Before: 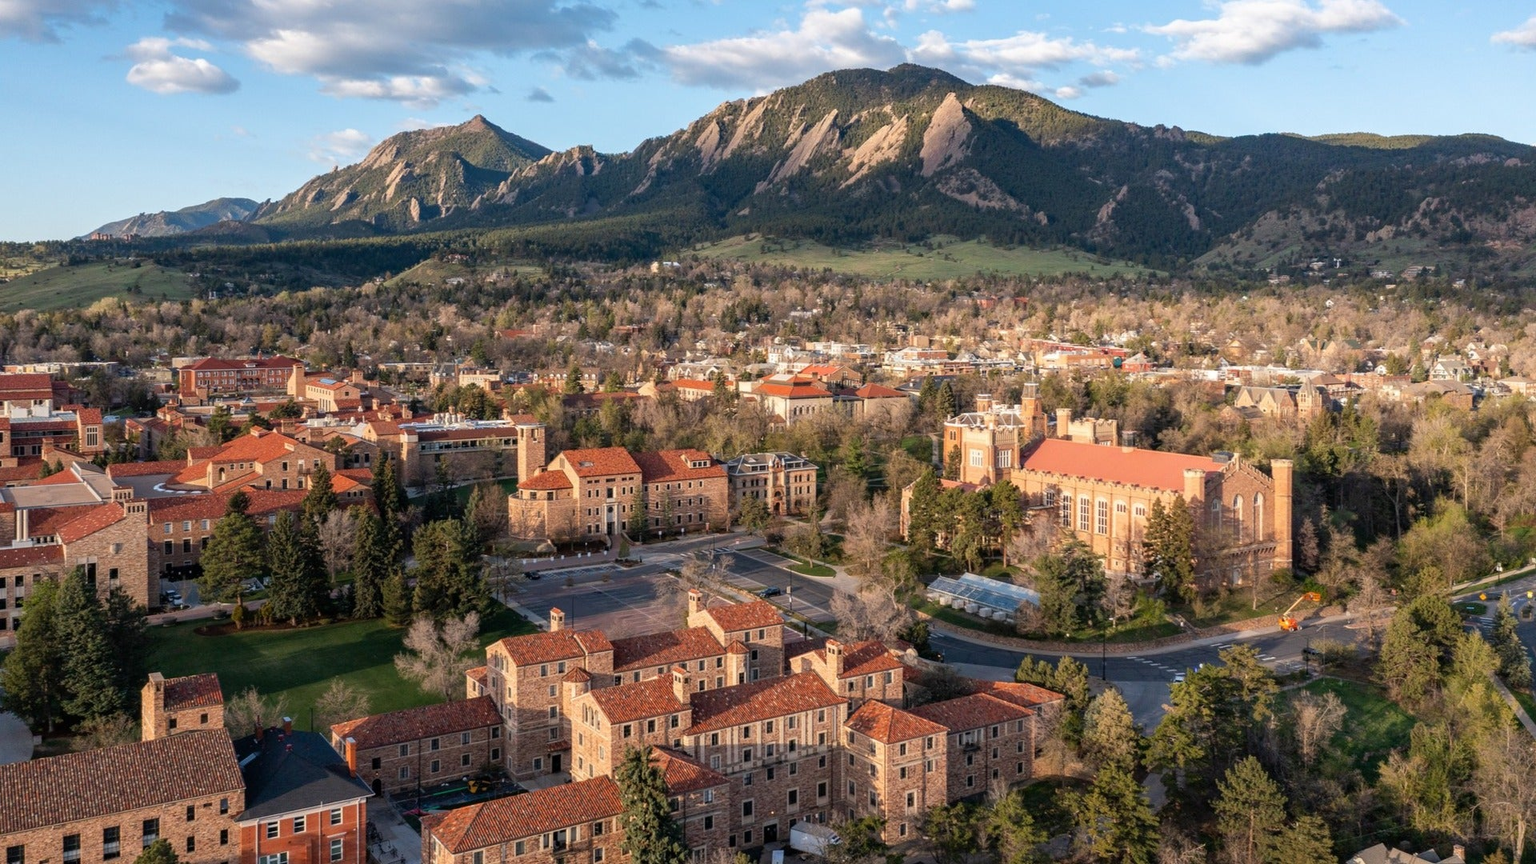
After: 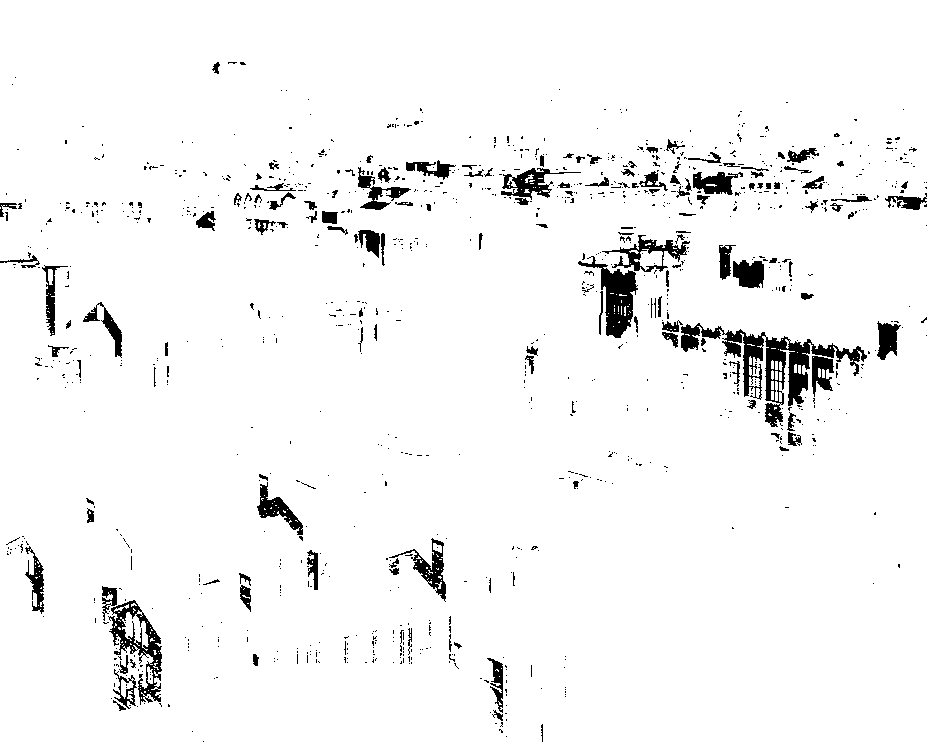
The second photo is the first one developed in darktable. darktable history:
white balance: red 1.045, blue 0.932
crop: left 31.379%, top 24.658%, right 20.326%, bottom 6.628%
color balance rgb: perceptual saturation grading › global saturation 25%, perceptual brilliance grading › global brilliance 35%, perceptual brilliance grading › highlights 50%, perceptual brilliance grading › mid-tones 60%, perceptual brilliance grading › shadows 35%, global vibrance 20%
exposure: black level correction 0, exposure 1.5 EV, compensate exposure bias true, compensate highlight preservation false
local contrast: on, module defaults
color zones: curves: ch0 [(0.287, 0.048) (0.493, 0.484) (0.737, 0.816)]; ch1 [(0, 0) (0.143, 0) (0.286, 0) (0.429, 0) (0.571, 0) (0.714, 0) (0.857, 0)]
